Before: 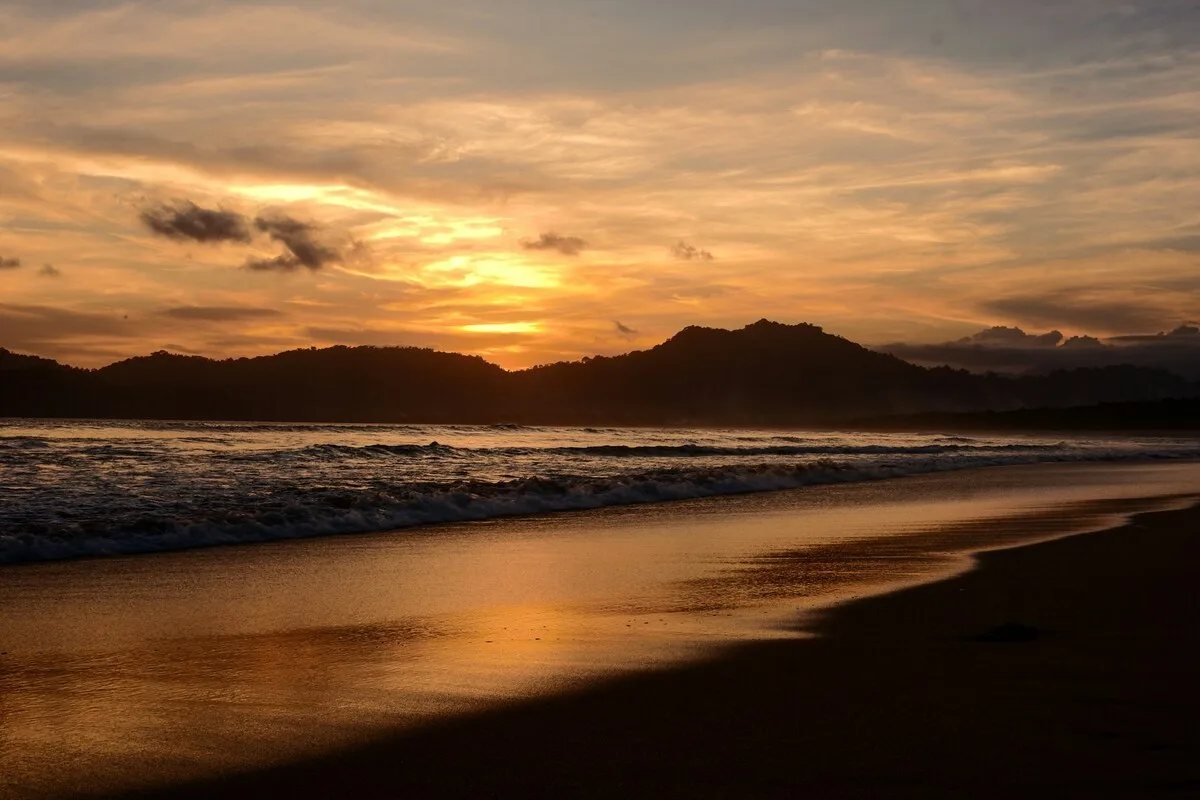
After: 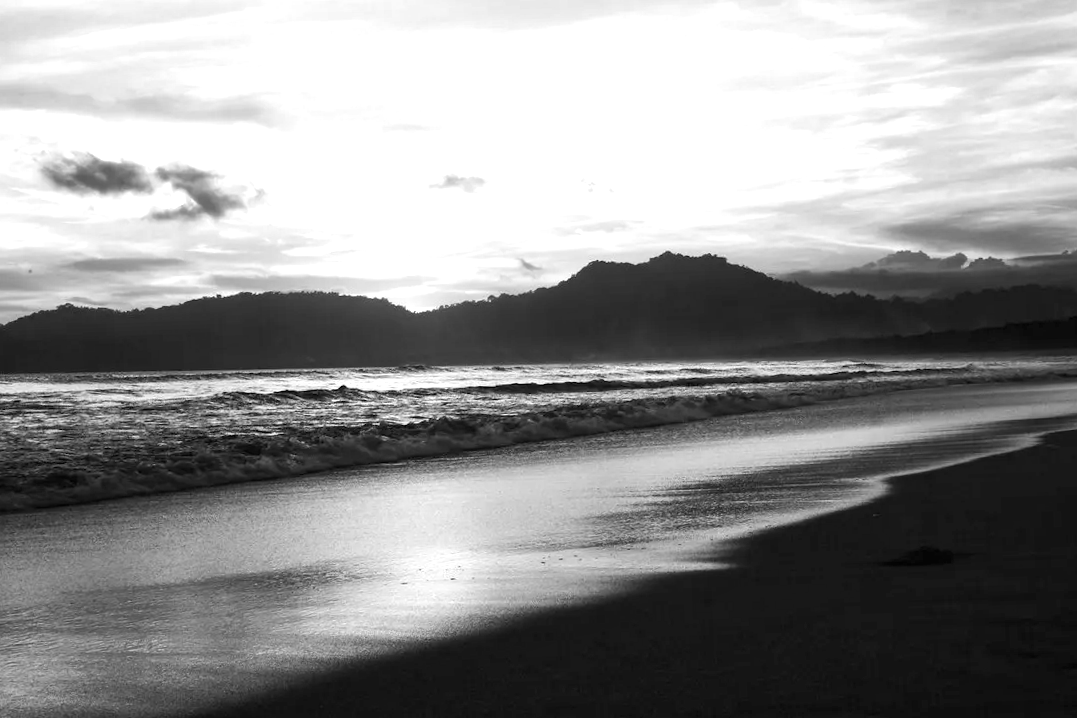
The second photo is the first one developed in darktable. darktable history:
white balance: emerald 1
exposure: black level correction 0, exposure 1.55 EV, compensate exposure bias true, compensate highlight preservation false
monochrome: on, module defaults
crop and rotate: angle 1.96°, left 5.673%, top 5.673%
